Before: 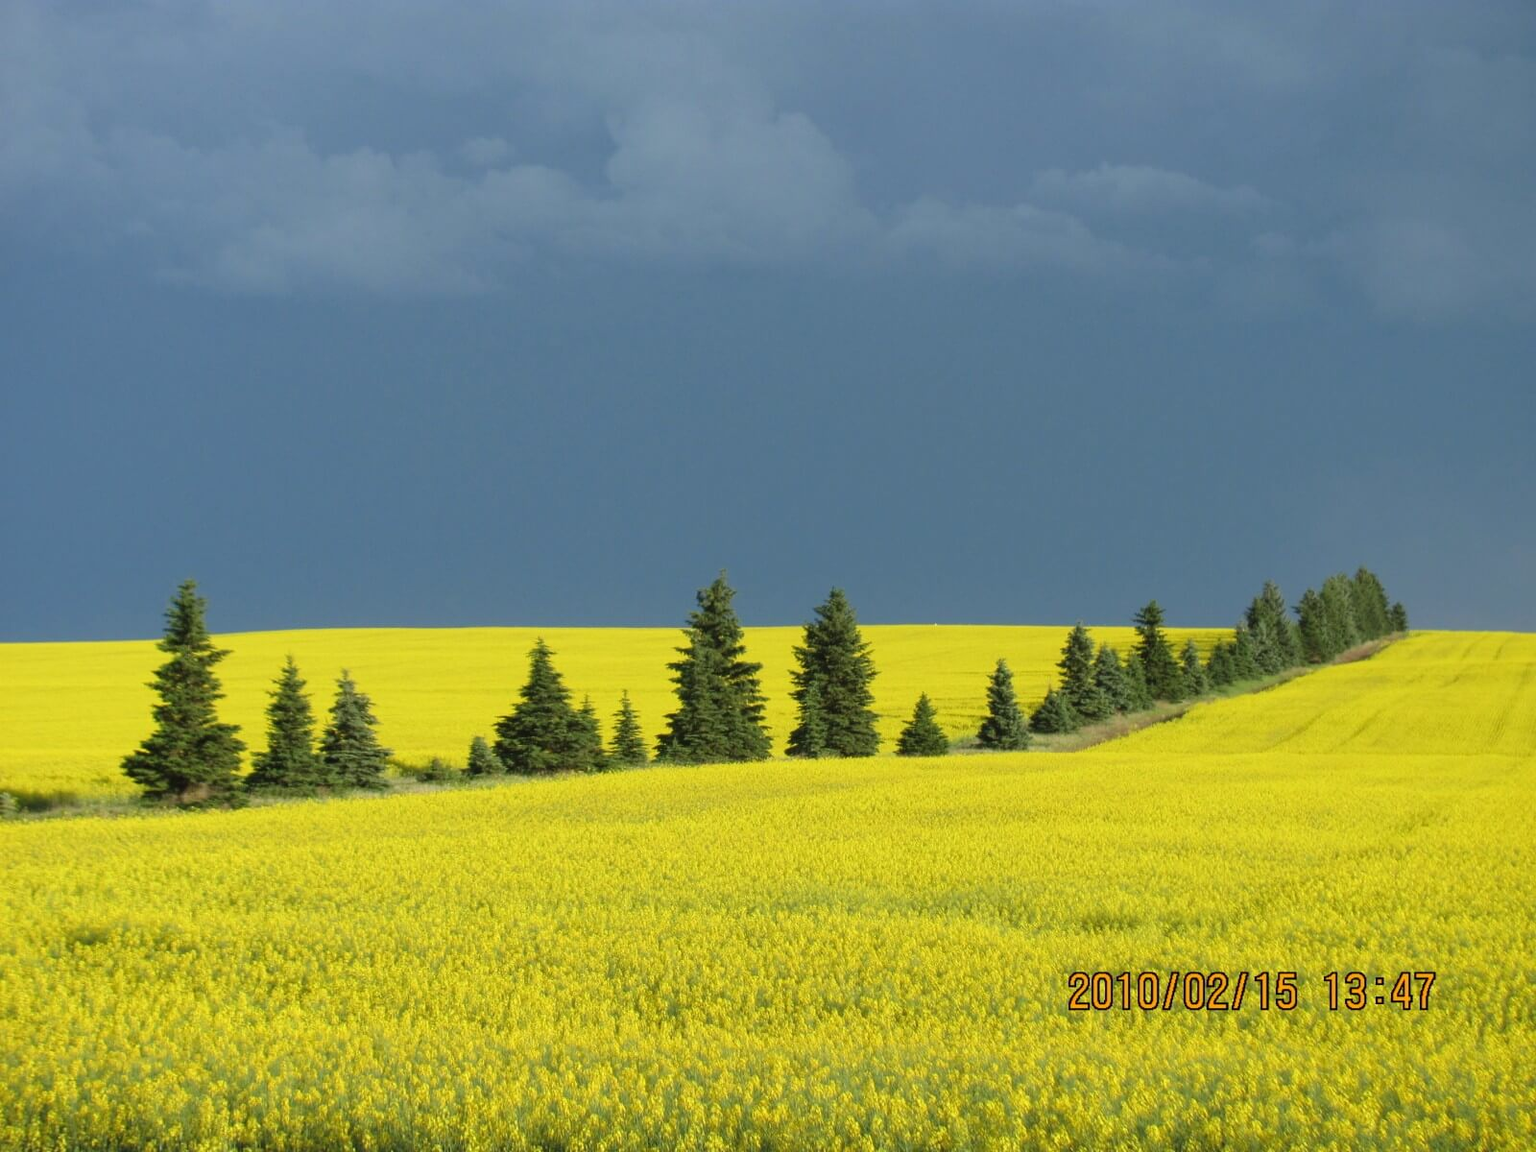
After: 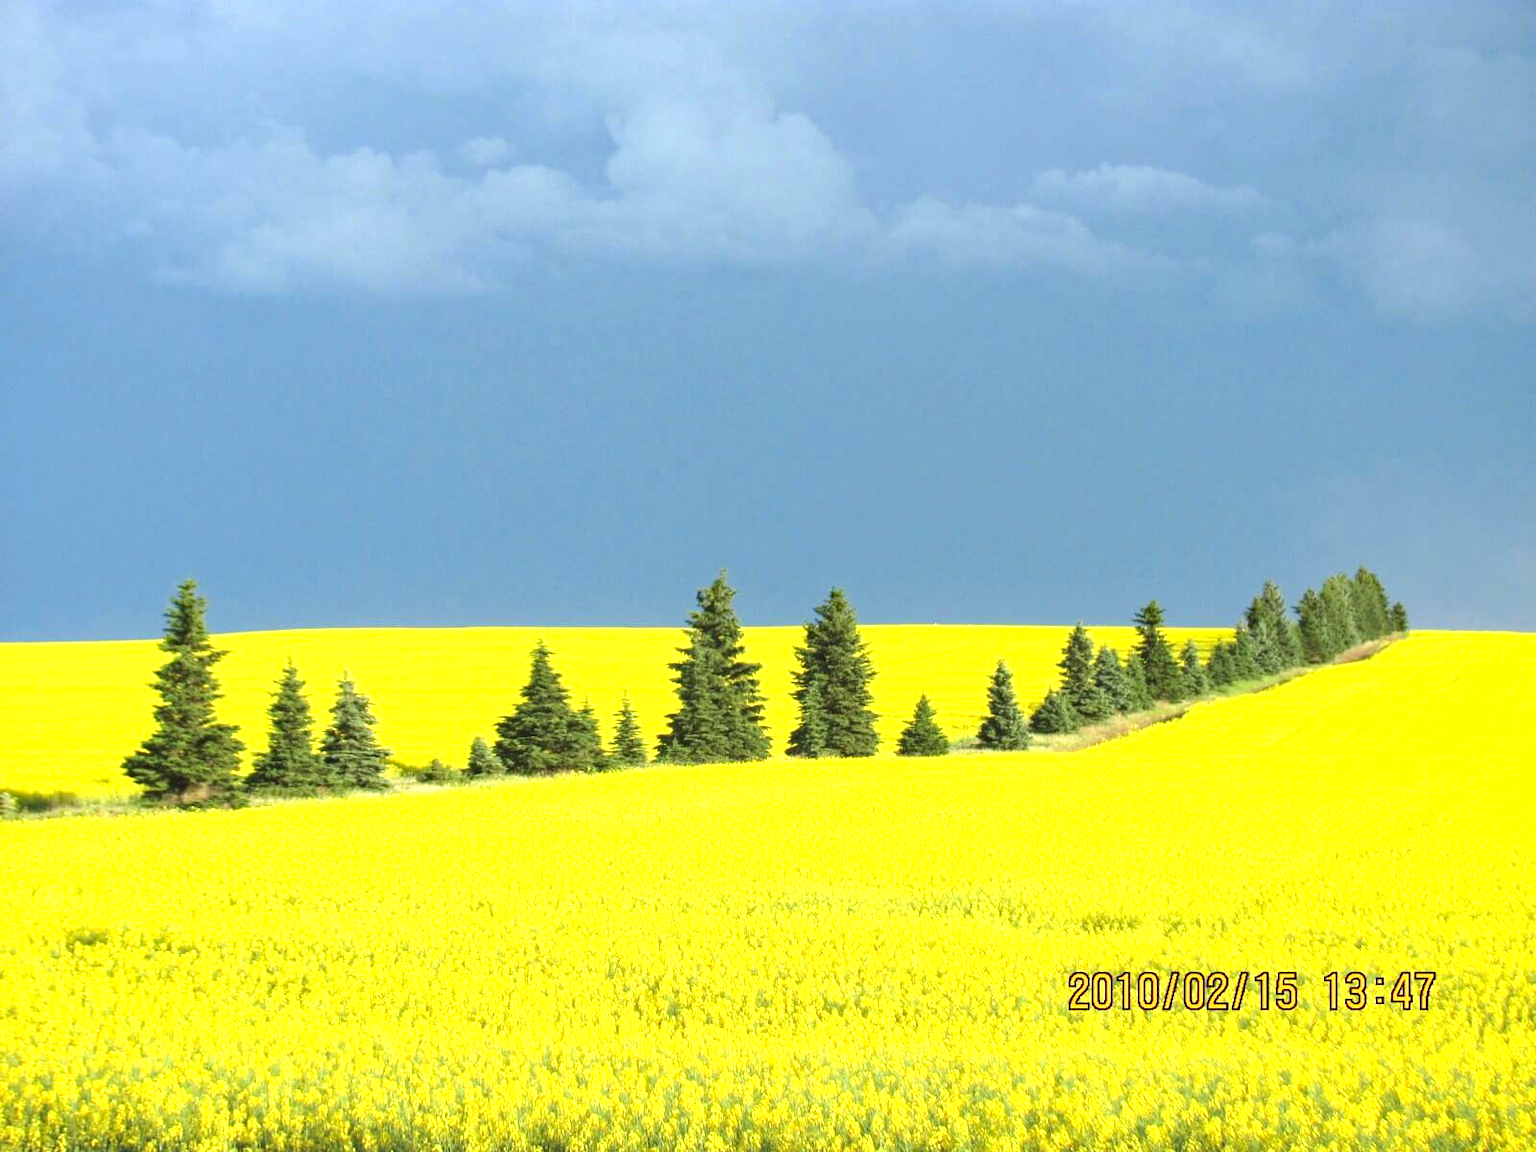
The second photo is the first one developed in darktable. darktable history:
haze removal: compatibility mode true, adaptive false
exposure: exposure 1.25 EV, compensate exposure bias true, compensate highlight preservation false
